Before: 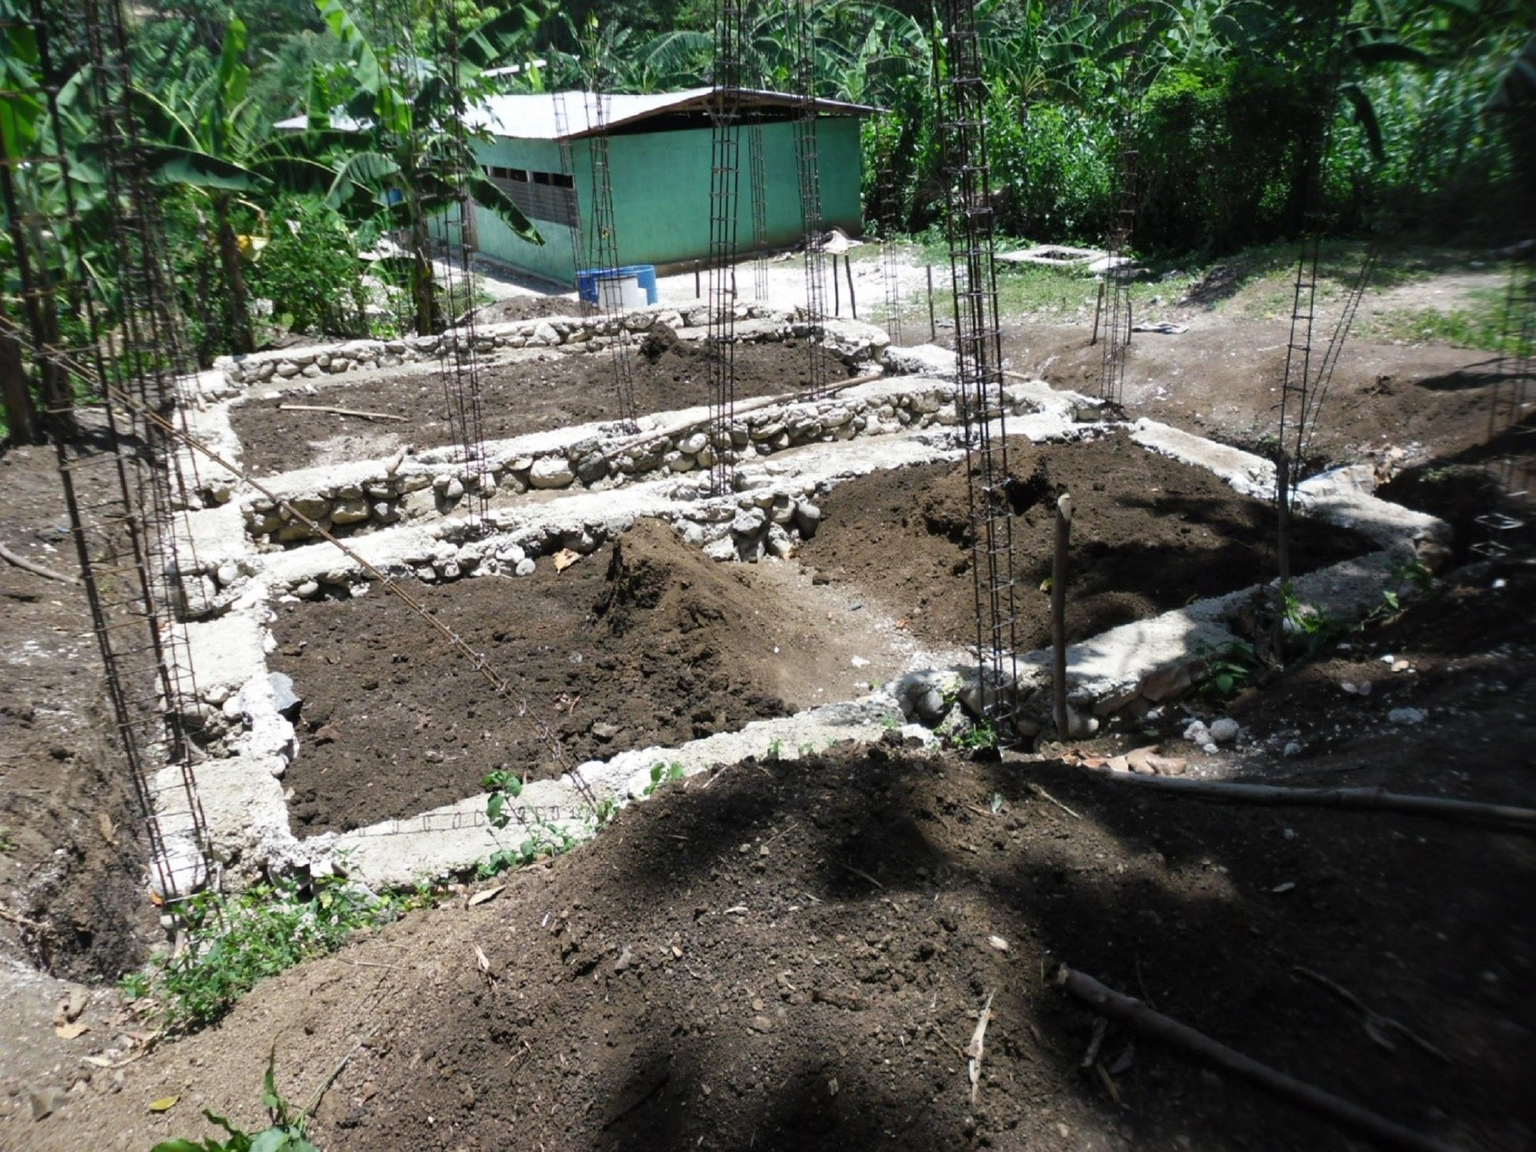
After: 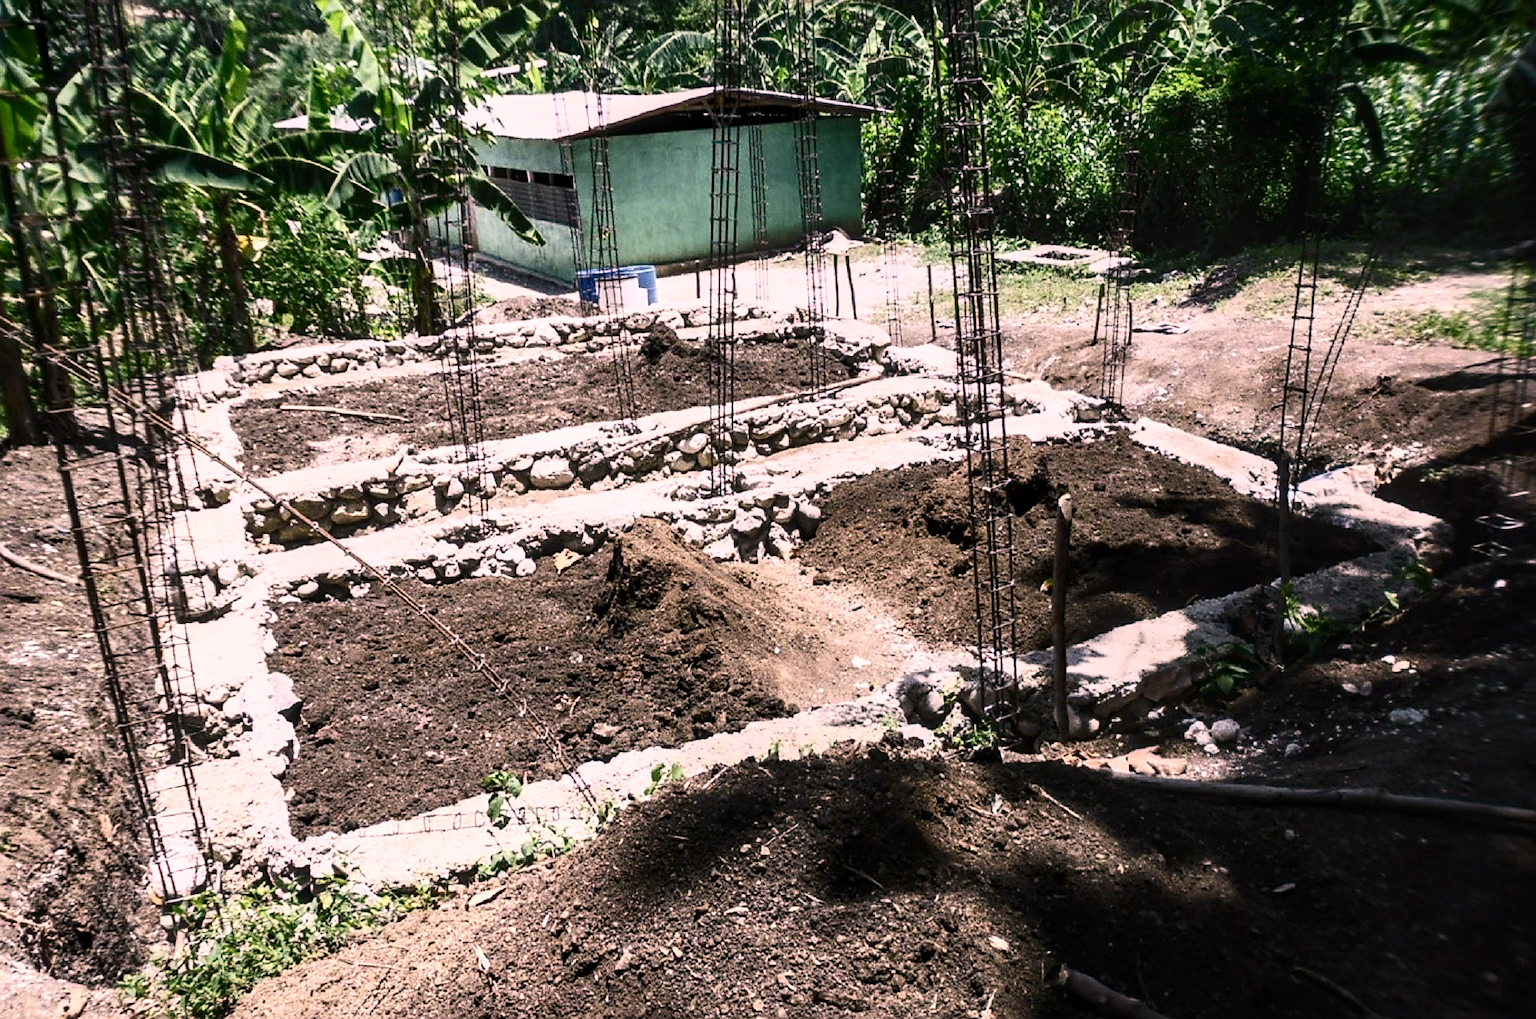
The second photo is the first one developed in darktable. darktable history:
crop and rotate: top 0%, bottom 11.505%
color correction: highlights a* 14.56, highlights b* 4.84
contrast brightness saturation: contrast 0.388, brightness 0.103
local contrast: detail 130%
sharpen: on, module defaults
